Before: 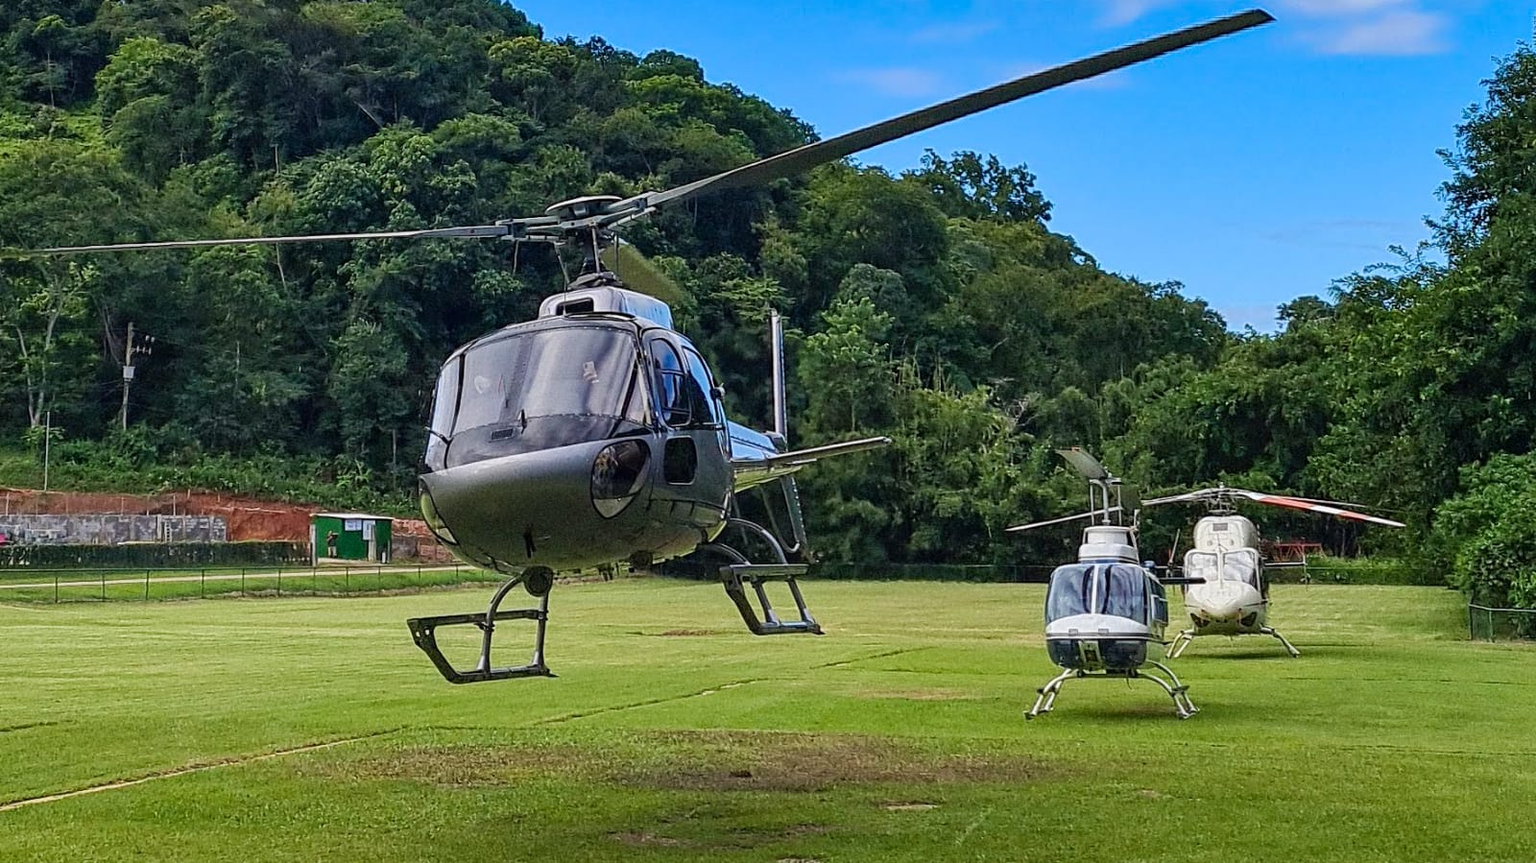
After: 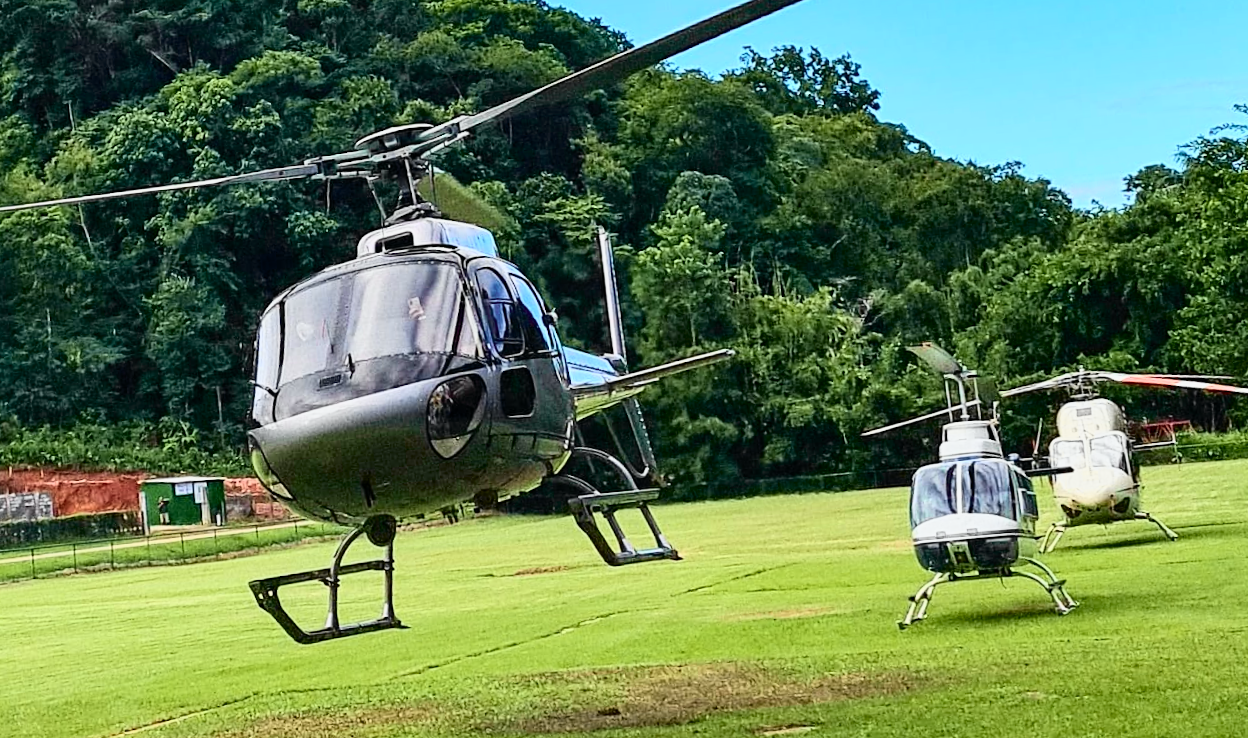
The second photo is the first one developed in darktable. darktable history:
tone curve: curves: ch0 [(0, 0) (0.131, 0.094) (0.326, 0.386) (0.481, 0.623) (0.593, 0.764) (0.812, 0.933) (1, 0.974)]; ch1 [(0, 0) (0.366, 0.367) (0.475, 0.453) (0.494, 0.493) (0.504, 0.497) (0.553, 0.584) (1, 1)]; ch2 [(0, 0) (0.333, 0.346) (0.375, 0.375) (0.424, 0.43) (0.476, 0.492) (0.502, 0.503) (0.533, 0.556) (0.566, 0.599) (0.614, 0.653) (1, 1)], color space Lab, independent channels, preserve colors none
crop: left 9.807%, top 6.259%, right 7.334%, bottom 2.177%
rotate and perspective: rotation -5°, crop left 0.05, crop right 0.952, crop top 0.11, crop bottom 0.89
